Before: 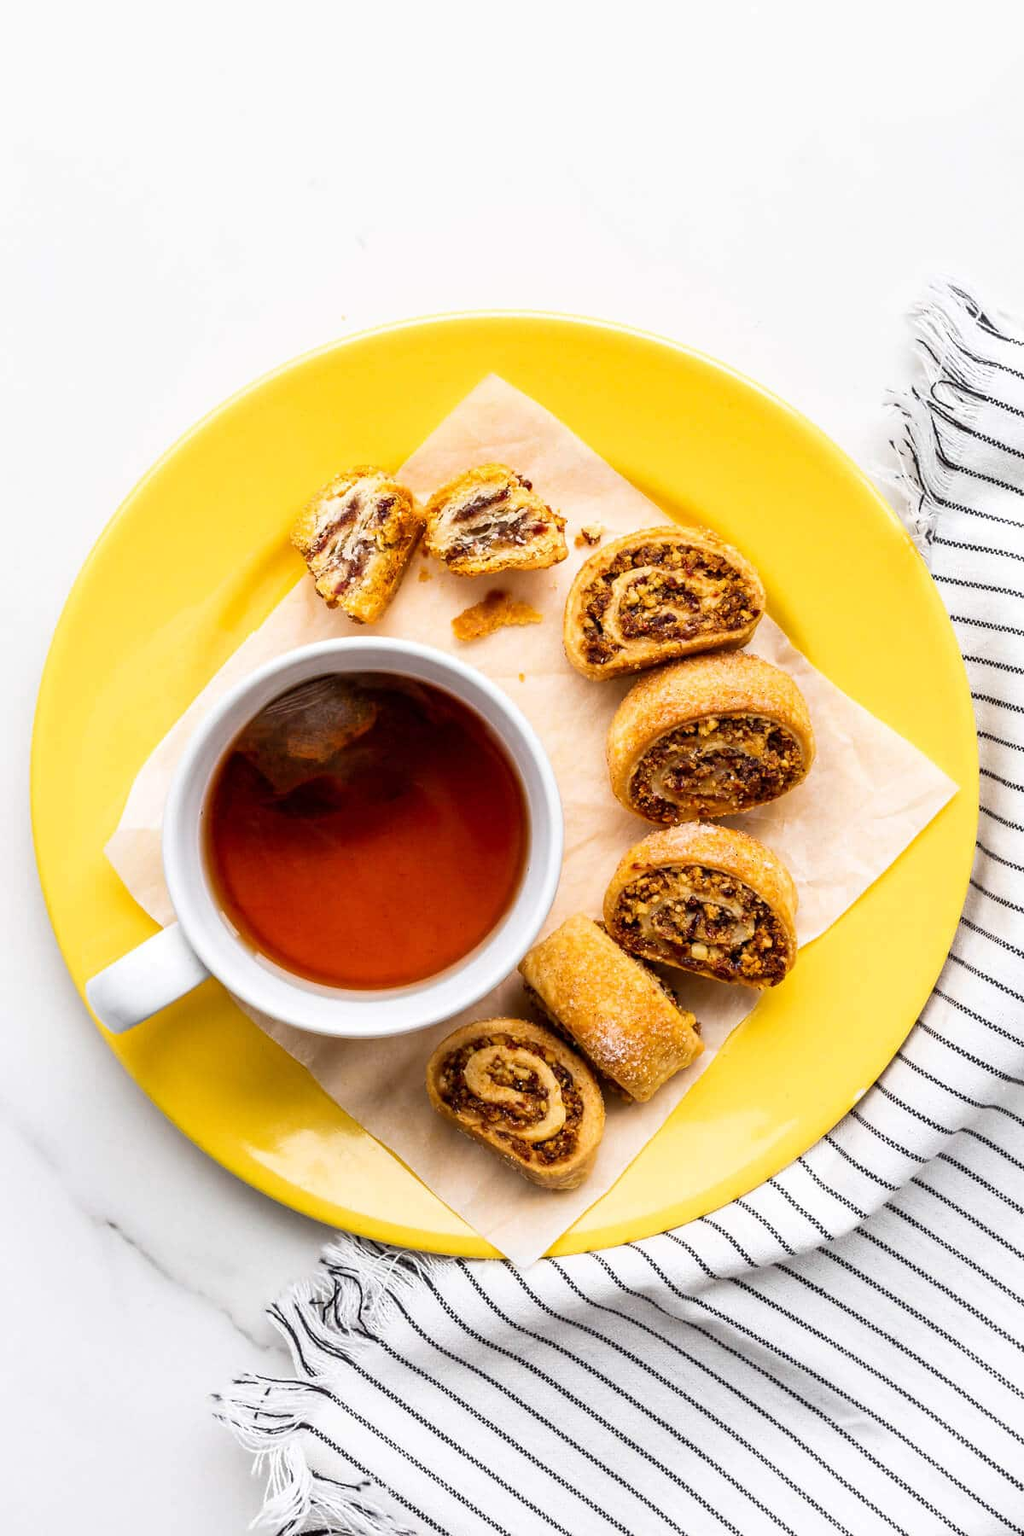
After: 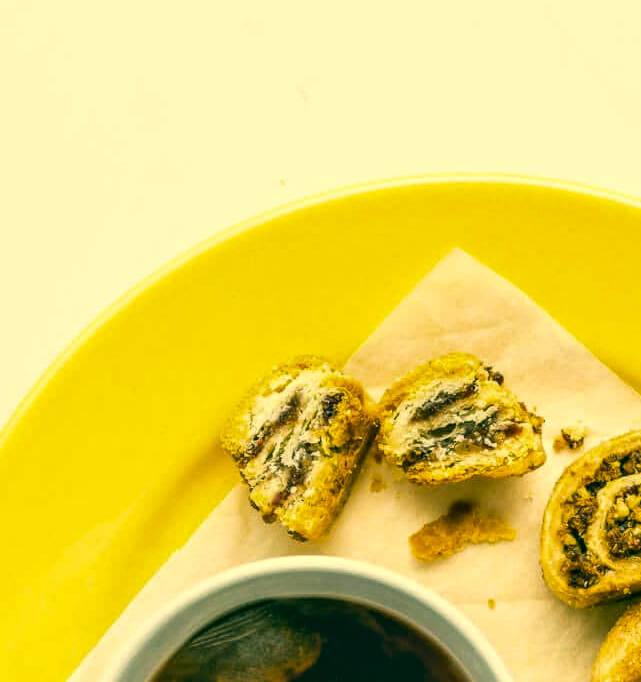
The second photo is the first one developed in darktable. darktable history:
crop: left 10.038%, top 10.561%, right 36.533%, bottom 51.527%
color correction: highlights a* 1.88, highlights b* 33.81, shadows a* -36.23, shadows b* -5.88
contrast brightness saturation: saturation -0.069
exposure: black level correction 0, compensate highlight preservation false
local contrast: detail 130%
